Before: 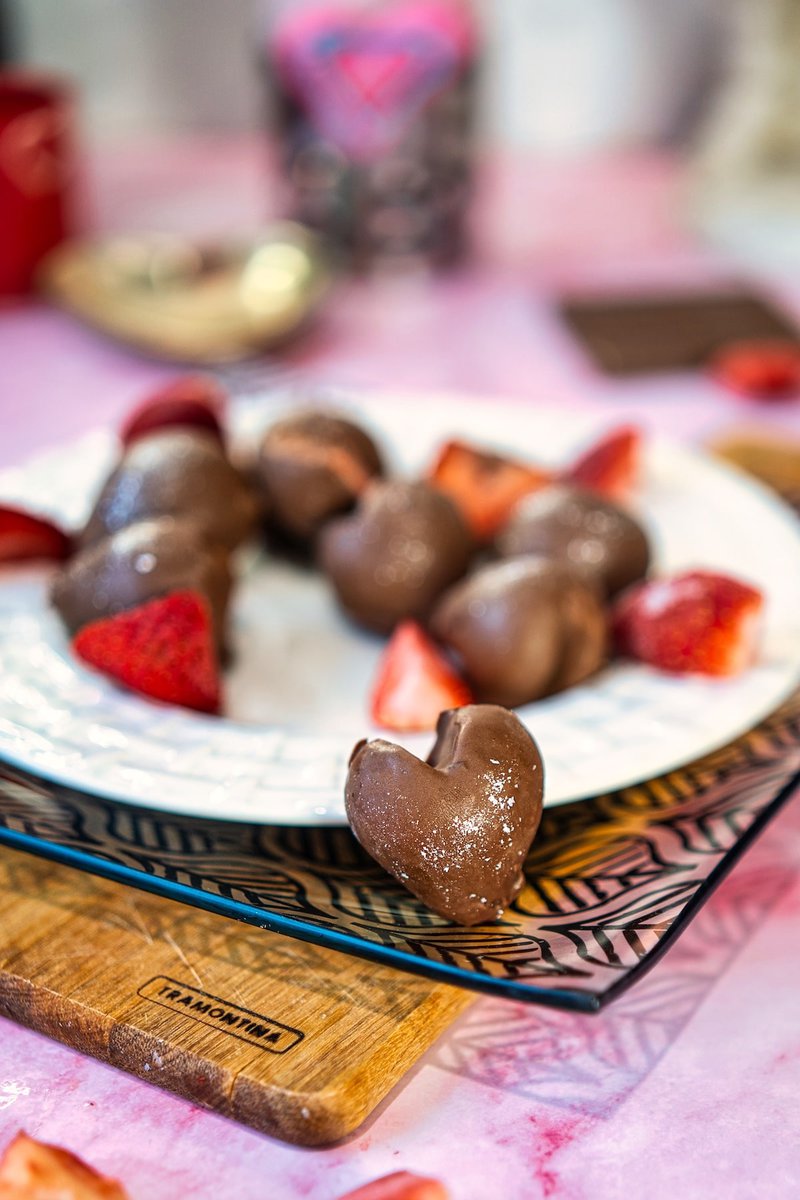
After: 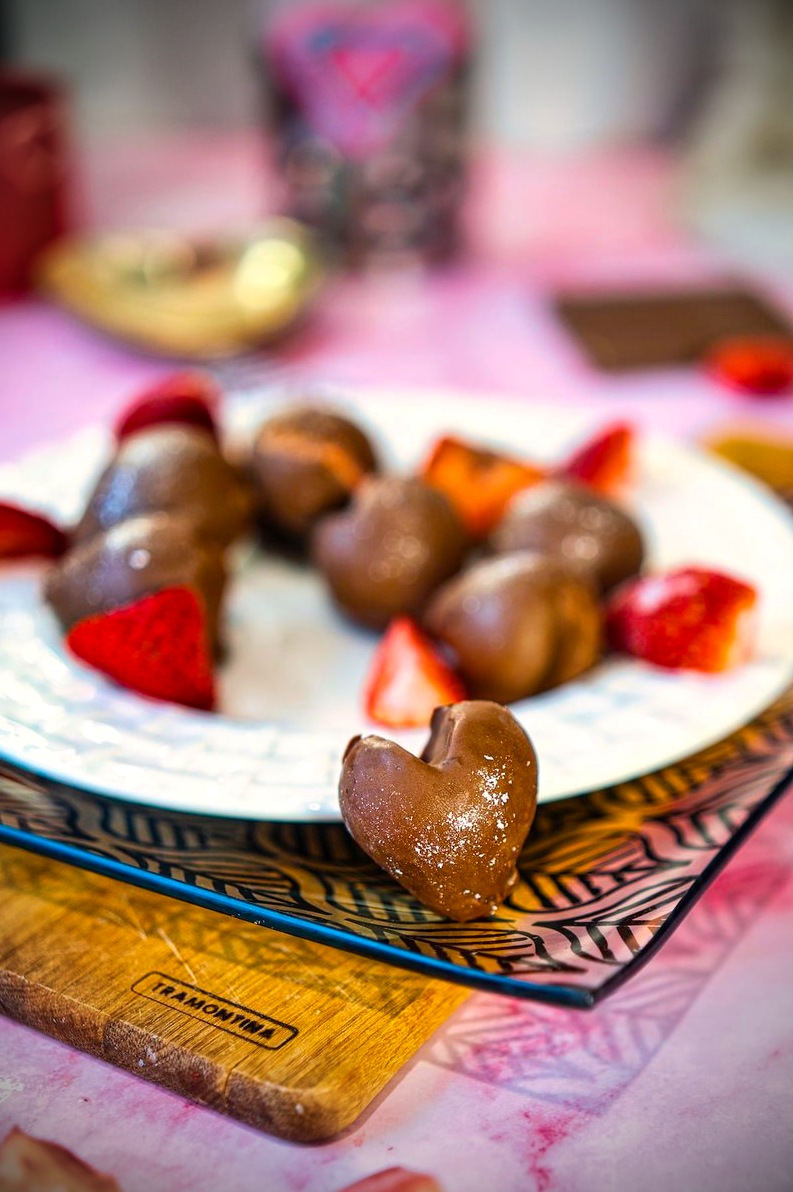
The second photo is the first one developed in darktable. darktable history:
crop and rotate: left 0.763%, top 0.367%, bottom 0.298%
vignetting: fall-off start 71.73%, brightness -0.881, unbound false
exposure: exposure 0.081 EV, compensate highlight preservation false
color balance rgb: shadows lift › hue 84.84°, linear chroma grading › global chroma 15.078%, perceptual saturation grading › global saturation 25.724%
